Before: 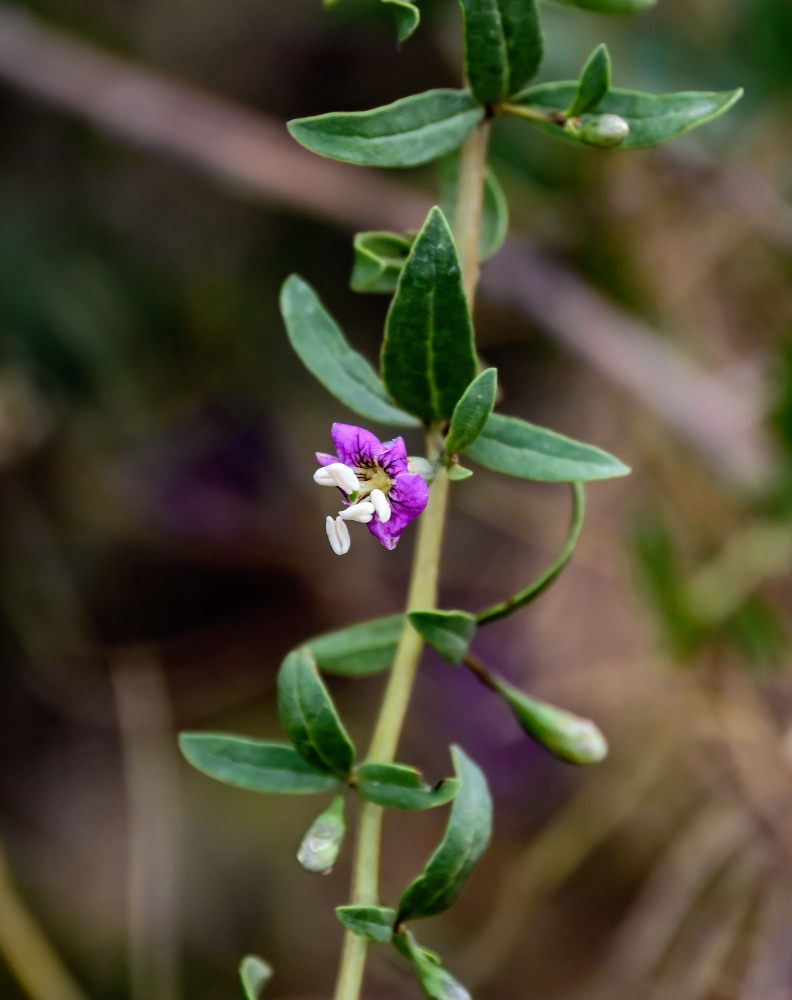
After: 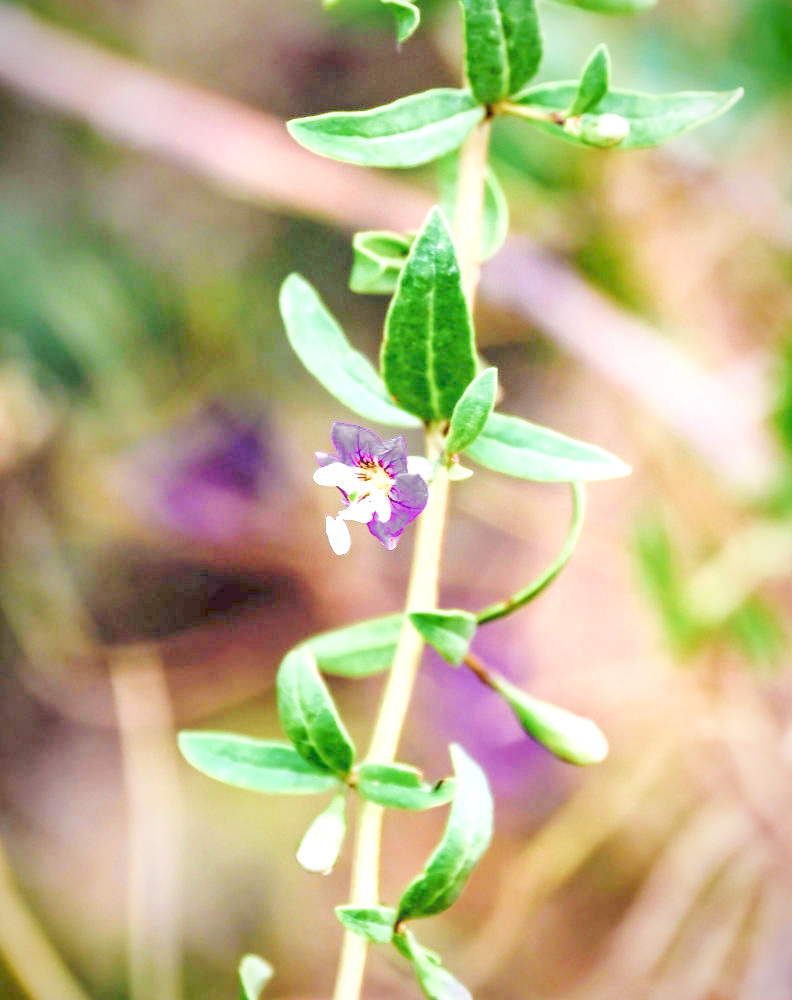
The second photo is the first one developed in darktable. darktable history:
vignetting: fall-off start 80.87%, fall-off radius 61.59%, brightness -0.384, saturation 0.007, center (0, 0.007), automatic ratio true, width/height ratio 1.418
exposure: black level correction 0, exposure 1.5 EV, compensate exposure bias true, compensate highlight preservation false
filmic rgb: middle gray luminance 2.5%, black relative exposure -10 EV, white relative exposure 7 EV, threshold 6 EV, dynamic range scaling 10%, target black luminance 0%, hardness 3.19, latitude 44.39%, contrast 0.682, highlights saturation mix 5%, shadows ↔ highlights balance 13.63%, add noise in highlights 0, color science v3 (2019), use custom middle-gray values true, iterations of high-quality reconstruction 0, contrast in highlights soft, enable highlight reconstruction true
local contrast: on, module defaults
